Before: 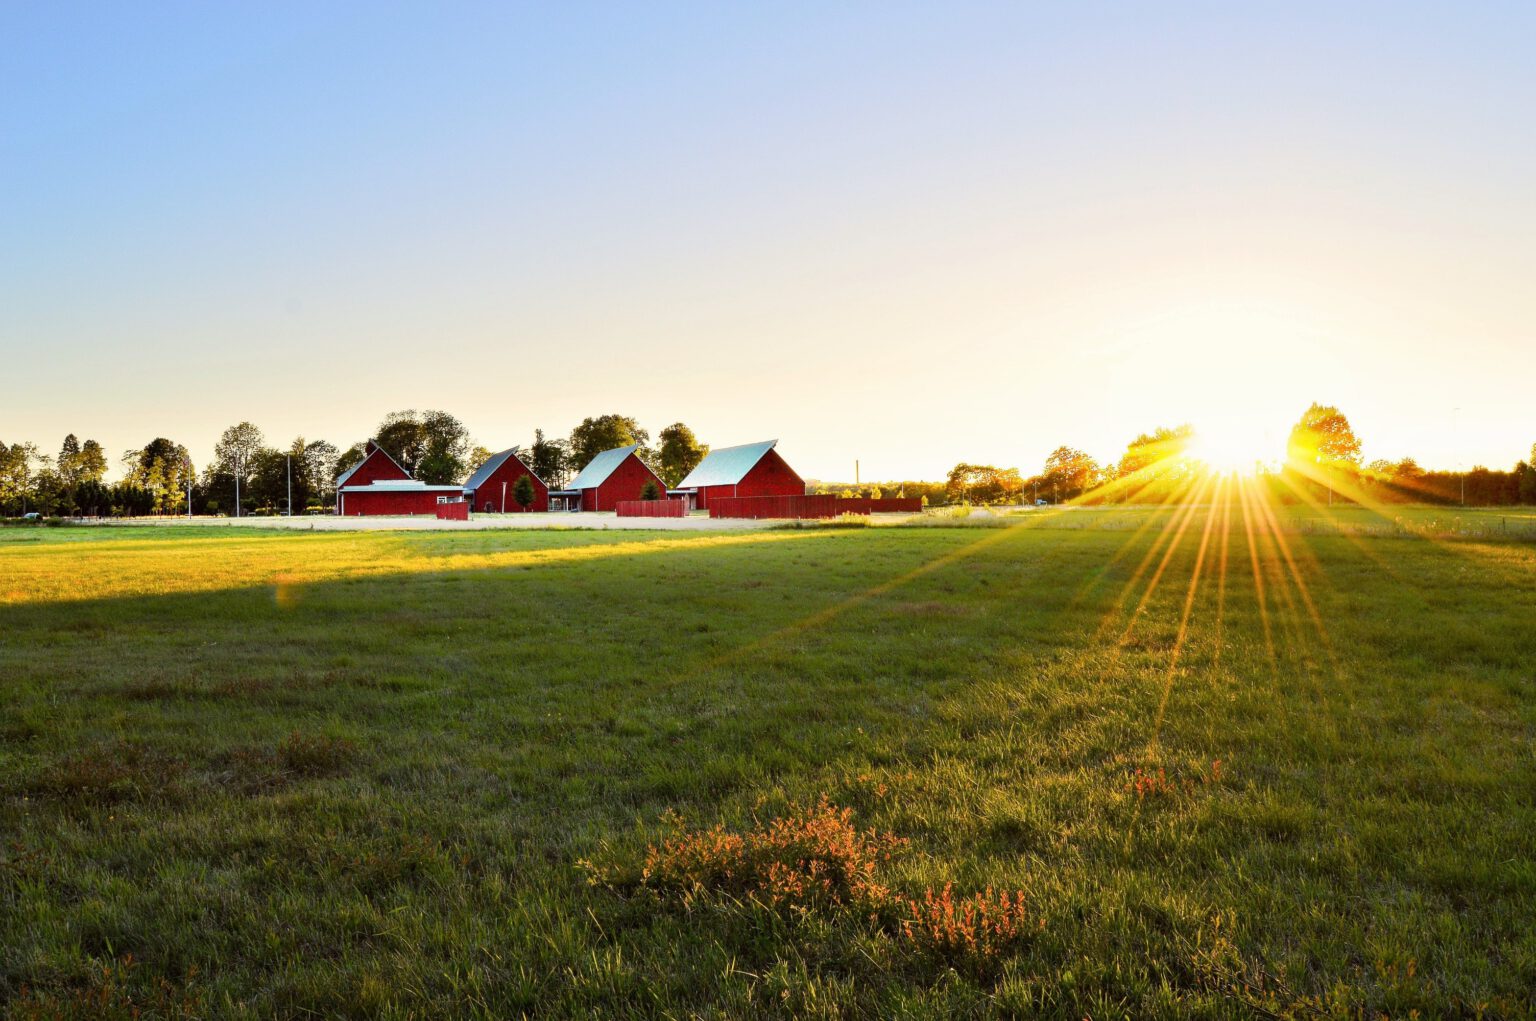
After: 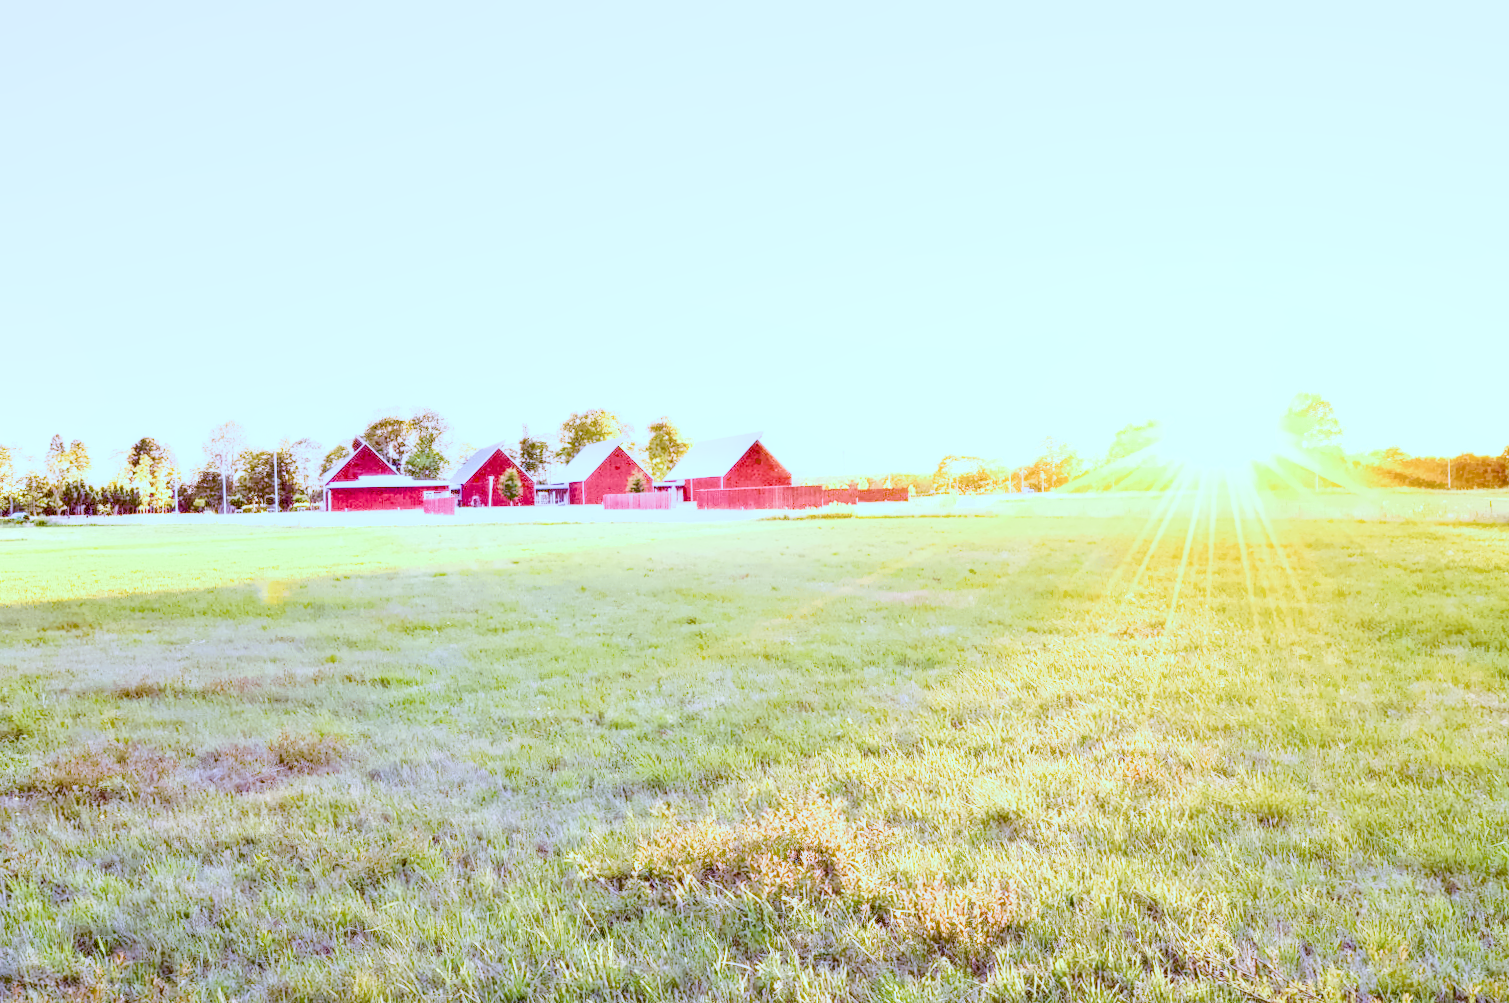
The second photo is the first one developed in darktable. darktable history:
local contrast: on, module defaults
color calibration: illuminant as shot in camera, x 0.358, y 0.373, temperature 4628.91 K
color balance: mode lift, gamma, gain (sRGB), lift [0.997, 0.979, 1.021, 1.011], gamma [1, 1.084, 0.916, 0.998], gain [1, 0.87, 1.13, 1.101], contrast 4.55%, contrast fulcrum 38.24%, output saturation 104.09%
denoise (profiled): preserve shadows 1.52, scattering 0.002, a [-1, 0, 0], compensate highlight preservation false
exposure: black level correction 0, exposure 0.7 EV, compensate exposure bias true, compensate highlight preservation false
haze removal: compatibility mode true, adaptive false
highlight reconstruction: method reconstruct in LCh
hot pixels: on, module defaults
lens correction: scale 1, crop 1, focal 16, aperture 5.6, distance 1000, camera "Canon EOS RP", lens "Canon RF 16mm F2.8 STM"
shadows and highlights: shadows 0, highlights 40
white balance: red 2.229, blue 1.46
tone equalizer: -8 EV 0.25 EV, -7 EV 0.417 EV, -6 EV 0.417 EV, -5 EV 0.25 EV, -3 EV -0.25 EV, -2 EV -0.417 EV, -1 EV -0.417 EV, +0 EV -0.25 EV, edges refinement/feathering 500, mask exposure compensation -1.57 EV, preserve details guided filter
velvia: on, module defaults
filmic rgb "scene-referred default": black relative exposure -7.15 EV, white relative exposure 5.36 EV, hardness 3.02
rotate and perspective: rotation -0.66°, automatic cropping original format, crop left 0.012, crop right 0.988, crop top 0.017, crop bottom 0.983
color balance rgb: shadows lift › luminance -7.7%, shadows lift › chroma 2.13%, shadows lift › hue 200.79°, power › luminance -7.77%, power › chroma 2.27%, power › hue 220.69°, highlights gain › luminance 15.15%, highlights gain › chroma 4%, highlights gain › hue 209.35°, global offset › luminance -0.21%, global offset › chroma 0.27%, perceptual saturation grading › global saturation 24.42%, perceptual saturation grading › highlights -24.42%, perceptual saturation grading › mid-tones 24.42%, perceptual saturation grading › shadows 40%, perceptual brilliance grading › global brilliance -5%, perceptual brilliance grading › highlights 24.42%, perceptual brilliance grading › mid-tones 7%, perceptual brilliance grading › shadows -5%
